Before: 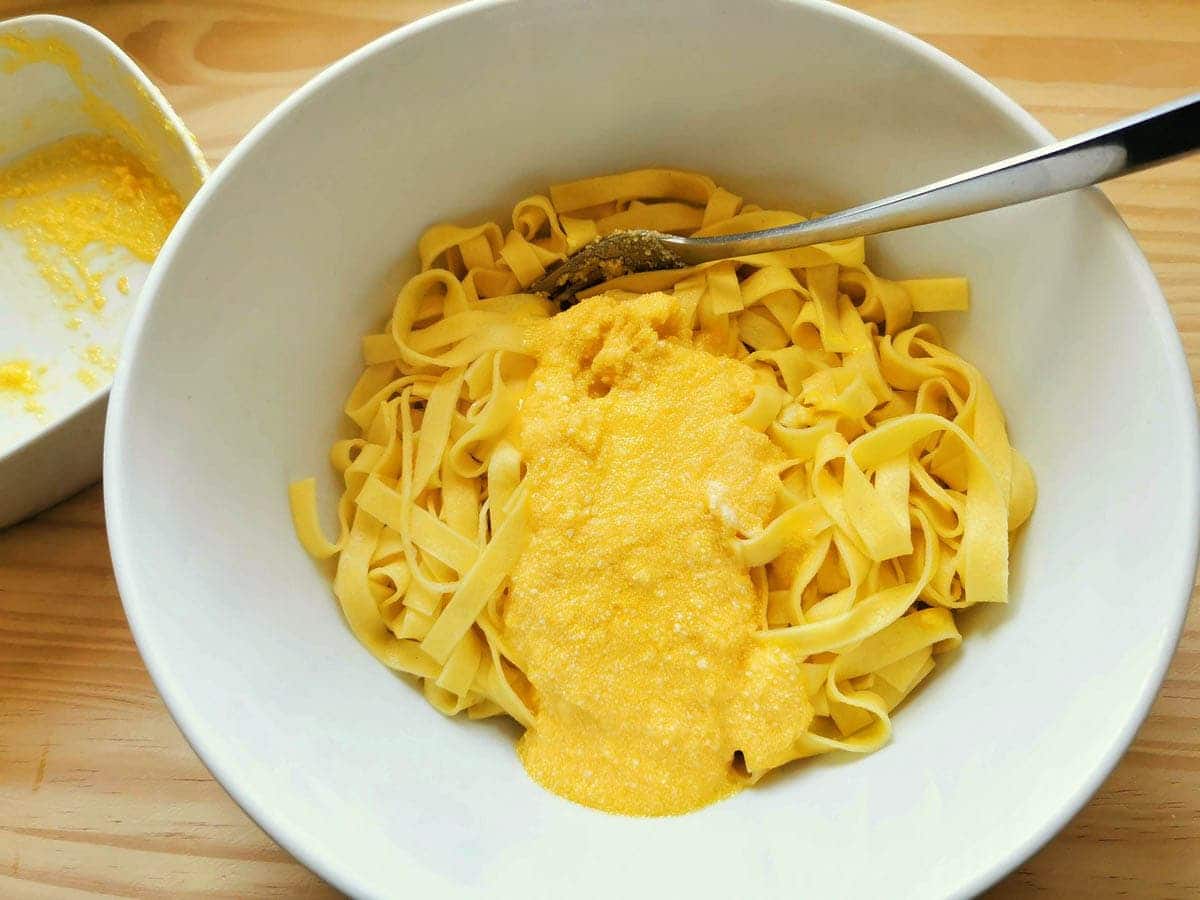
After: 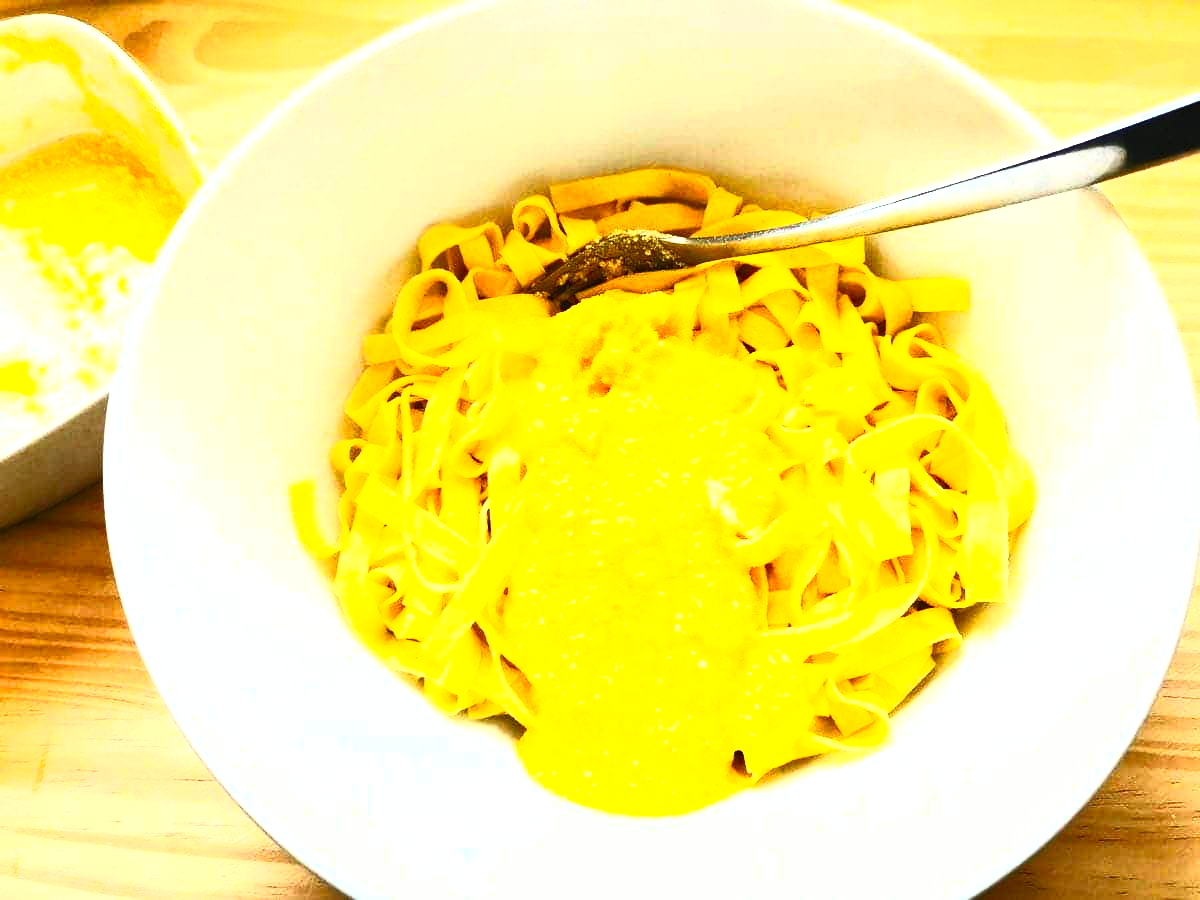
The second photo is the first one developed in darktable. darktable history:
contrast brightness saturation: contrast 0.83, brightness 0.59, saturation 0.59
levels: levels [0, 0.48, 0.961]
